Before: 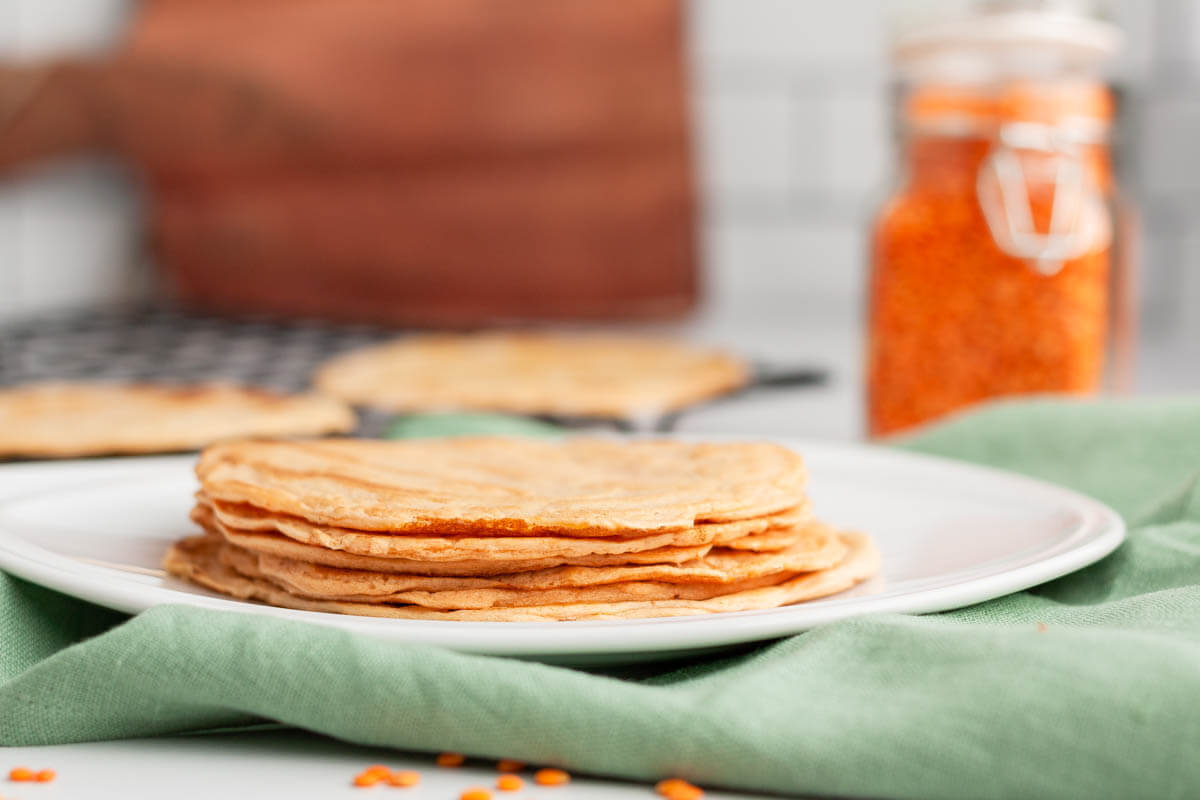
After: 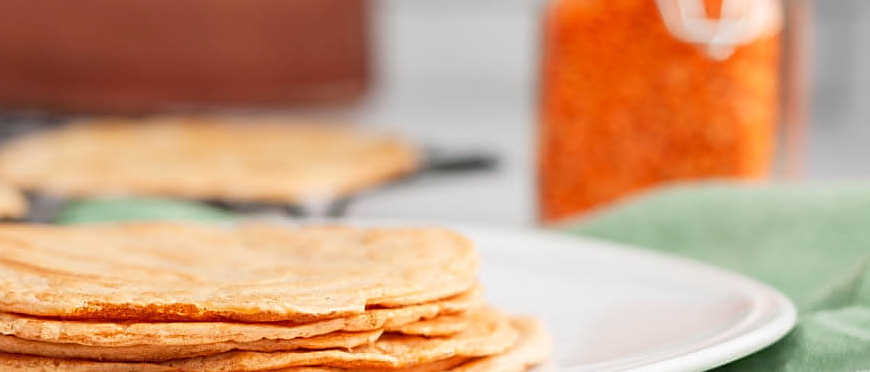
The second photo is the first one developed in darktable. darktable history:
crop and rotate: left 27.451%, top 27.049%, bottom 26.412%
sharpen: on, module defaults
shadows and highlights: shadows 42.65, highlights 6.64
